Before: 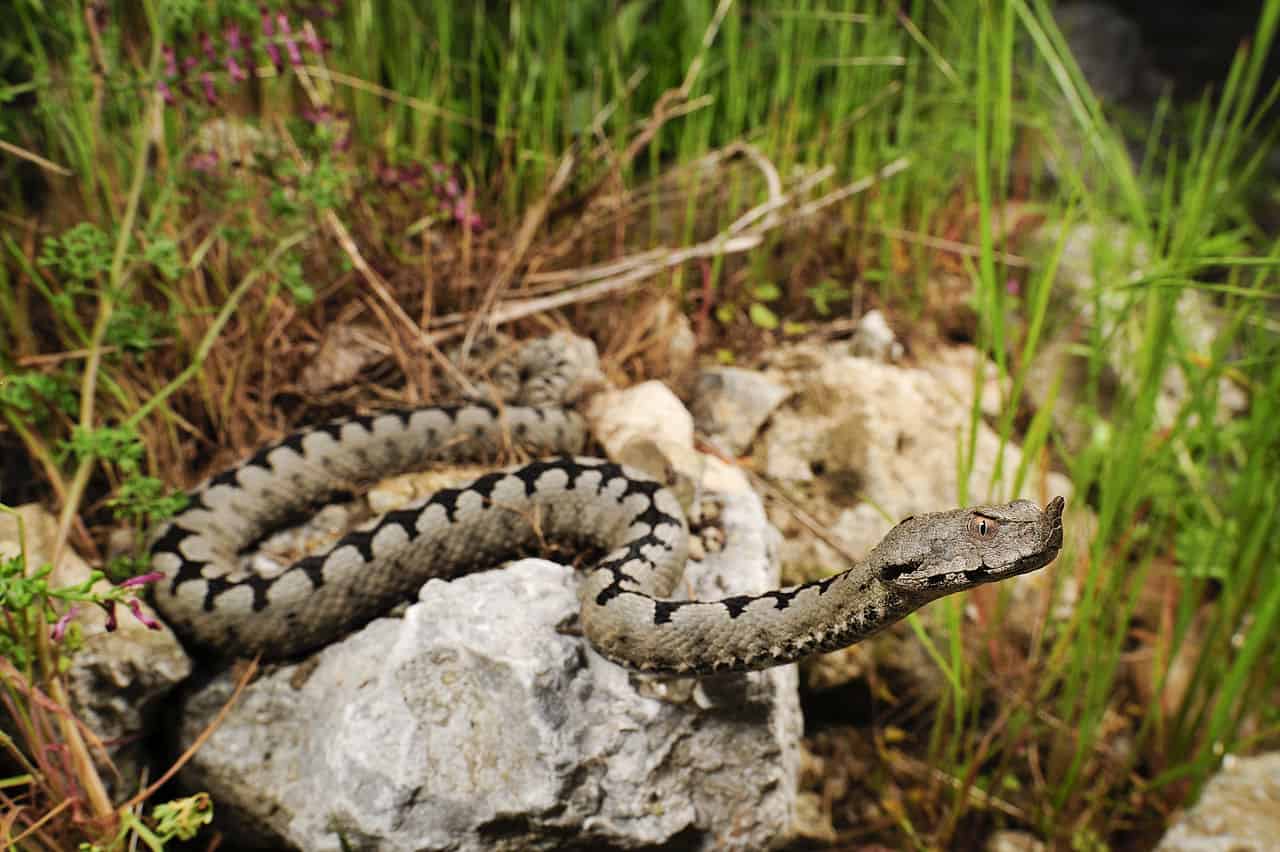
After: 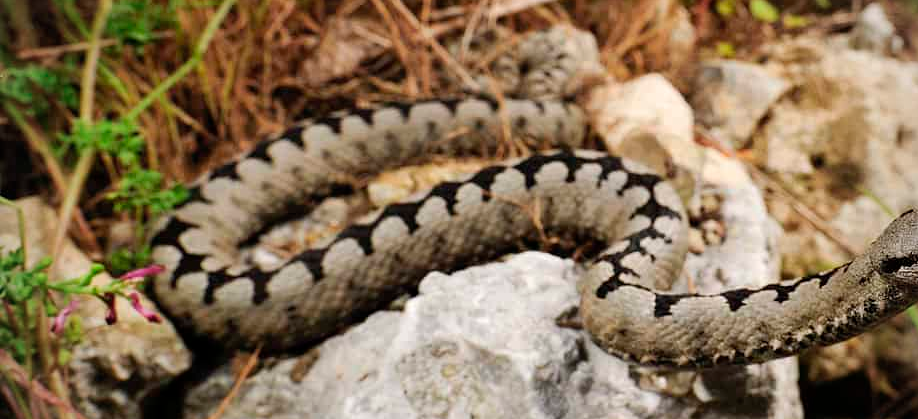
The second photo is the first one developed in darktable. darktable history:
crop: top 36.079%, right 28.207%, bottom 14.641%
vignetting: on, module defaults
